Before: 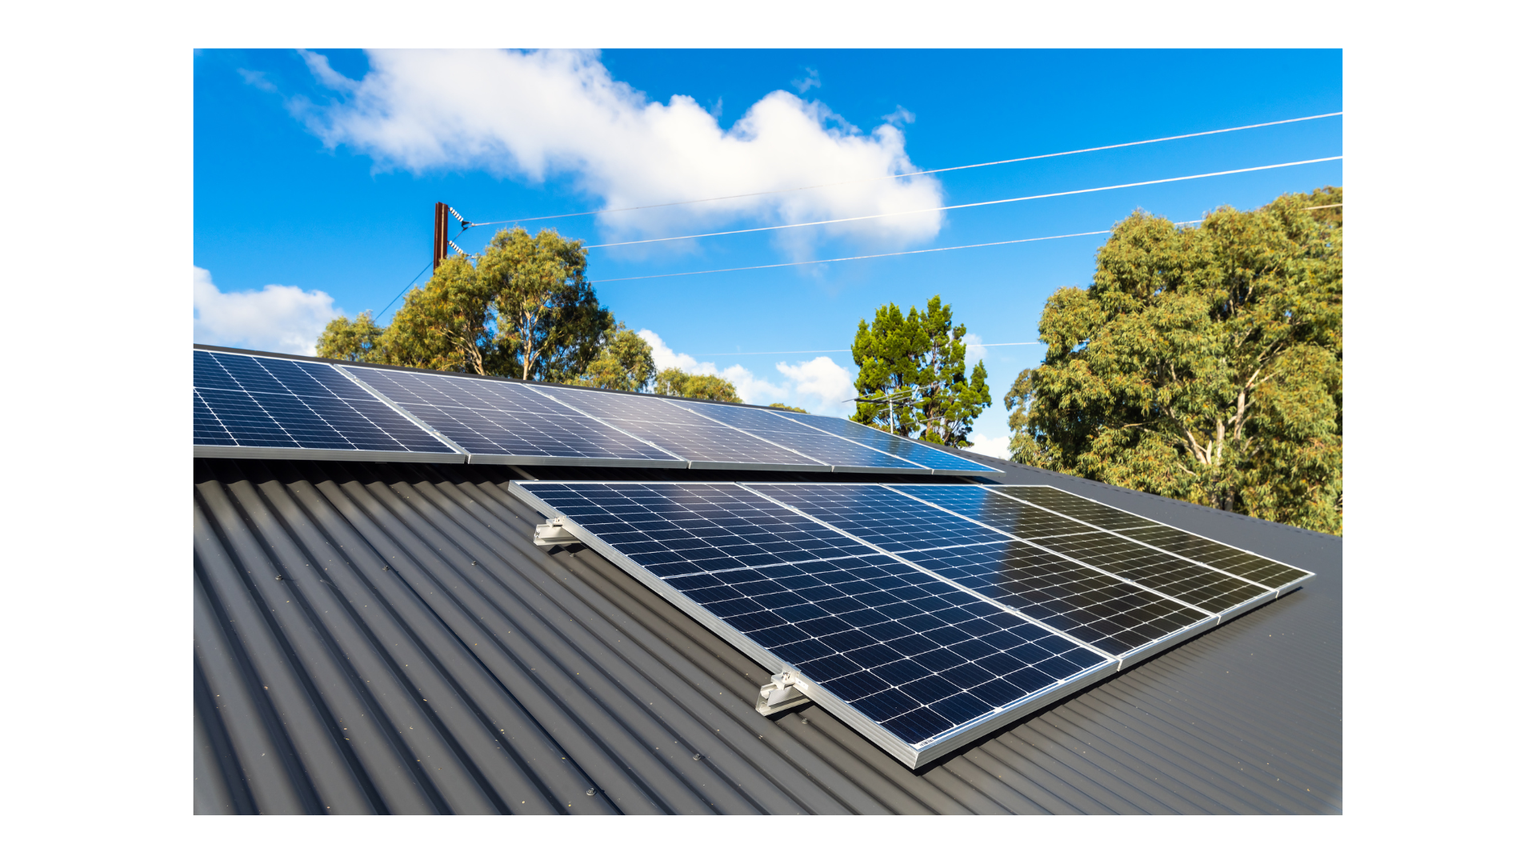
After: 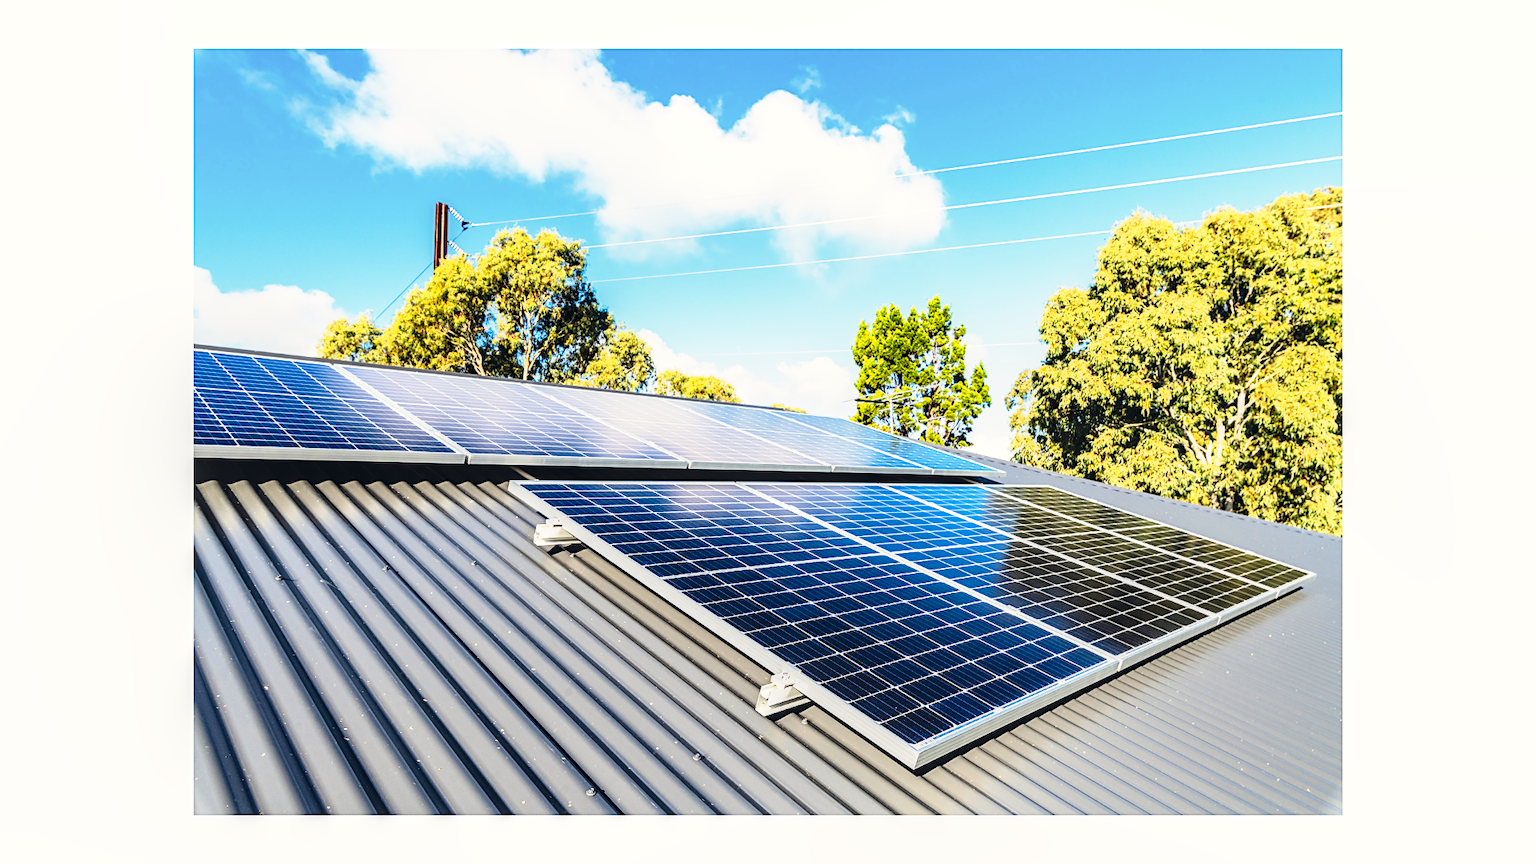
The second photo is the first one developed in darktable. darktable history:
tone equalizer: -7 EV 0.163 EV, -6 EV 0.583 EV, -5 EV 1.14 EV, -4 EV 1.29 EV, -3 EV 1.15 EV, -2 EV 0.6 EV, -1 EV 0.146 EV, edges refinement/feathering 500, mask exposure compensation -1.57 EV, preserve details no
sharpen: on, module defaults
local contrast: highlights 34%, detail 135%
tone curve: curves: ch0 [(0, 0.018) (0.162, 0.128) (0.434, 0.478) (0.667, 0.785) (0.819, 0.943) (1, 0.991)]; ch1 [(0, 0) (0.402, 0.36) (0.476, 0.449) (0.506, 0.505) (0.523, 0.518) (0.579, 0.626) (0.641, 0.668) (0.693, 0.745) (0.861, 0.934) (1, 1)]; ch2 [(0, 0) (0.424, 0.388) (0.483, 0.472) (0.503, 0.505) (0.521, 0.519) (0.547, 0.581) (0.582, 0.648) (0.699, 0.759) (0.997, 0.858)], preserve colors none
color correction: highlights a* 0.209, highlights b* 2.65, shadows a* -1.05, shadows b* -4.28
